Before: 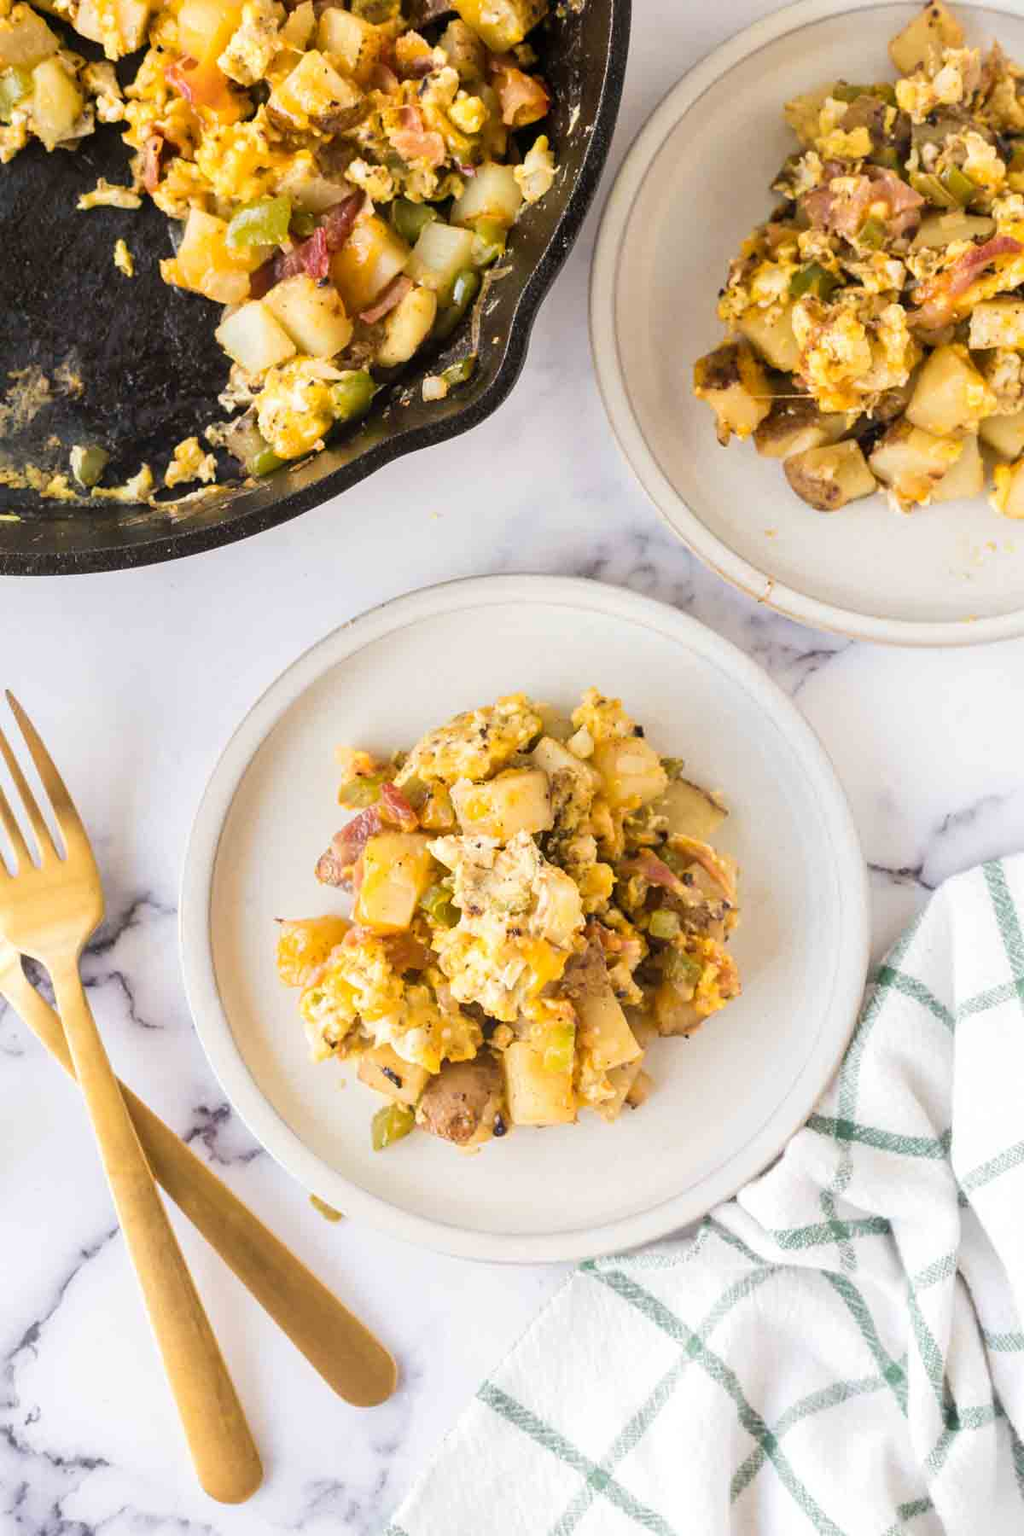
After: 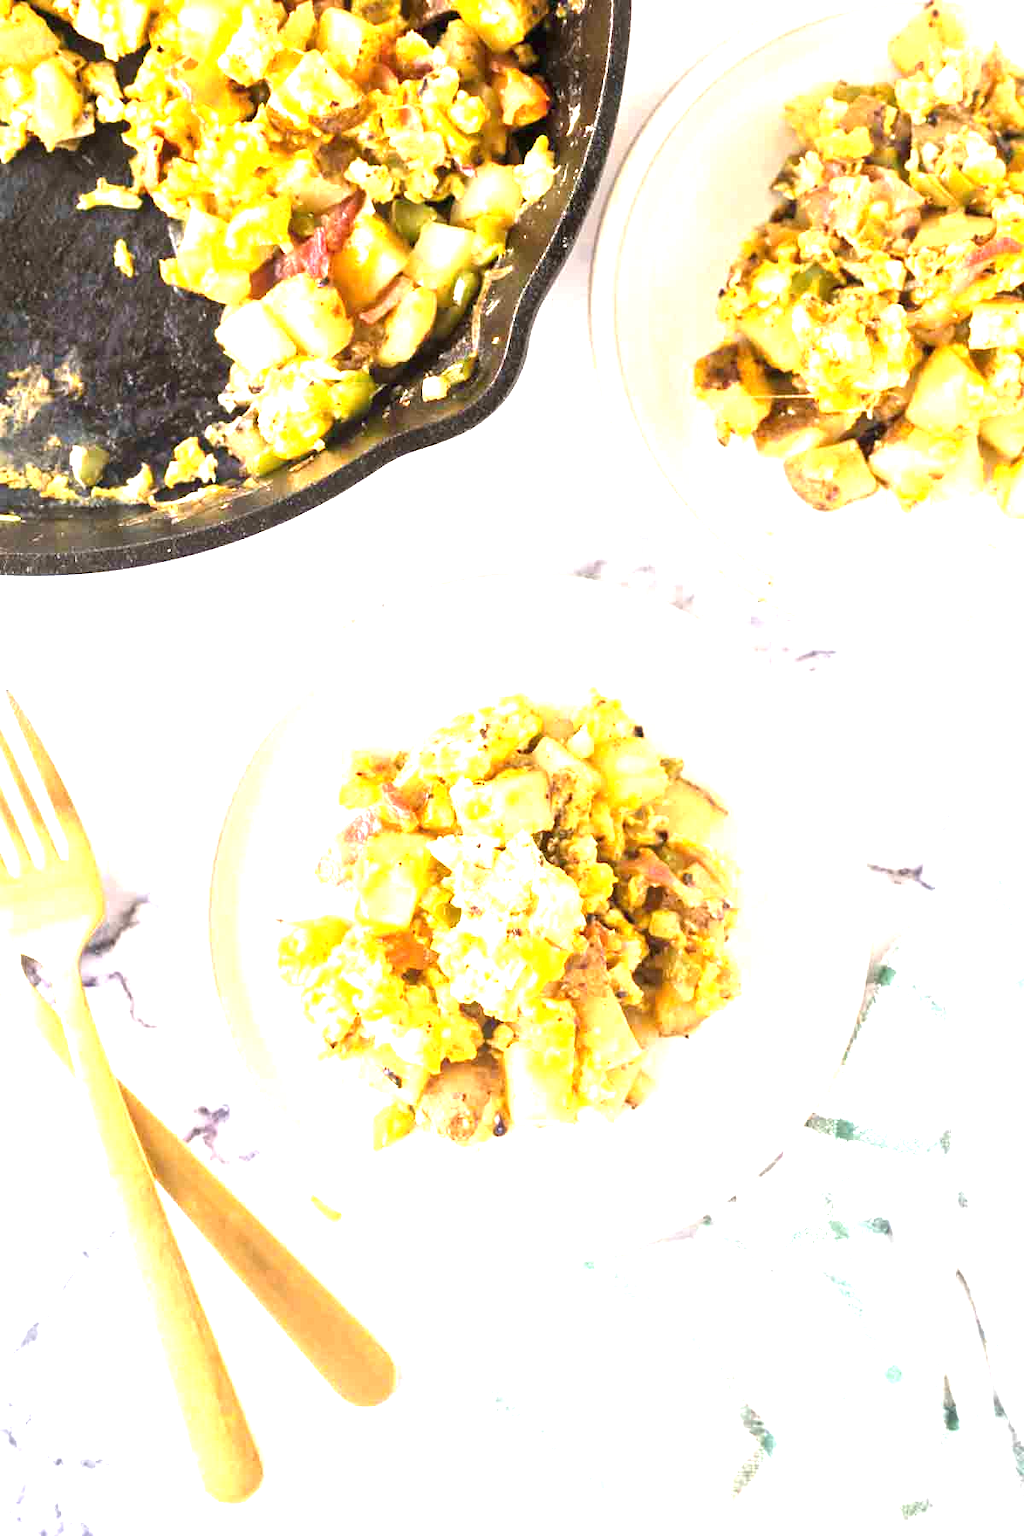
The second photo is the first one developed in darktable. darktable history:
exposure: black level correction 0, exposure 1.63 EV, compensate highlight preservation false
